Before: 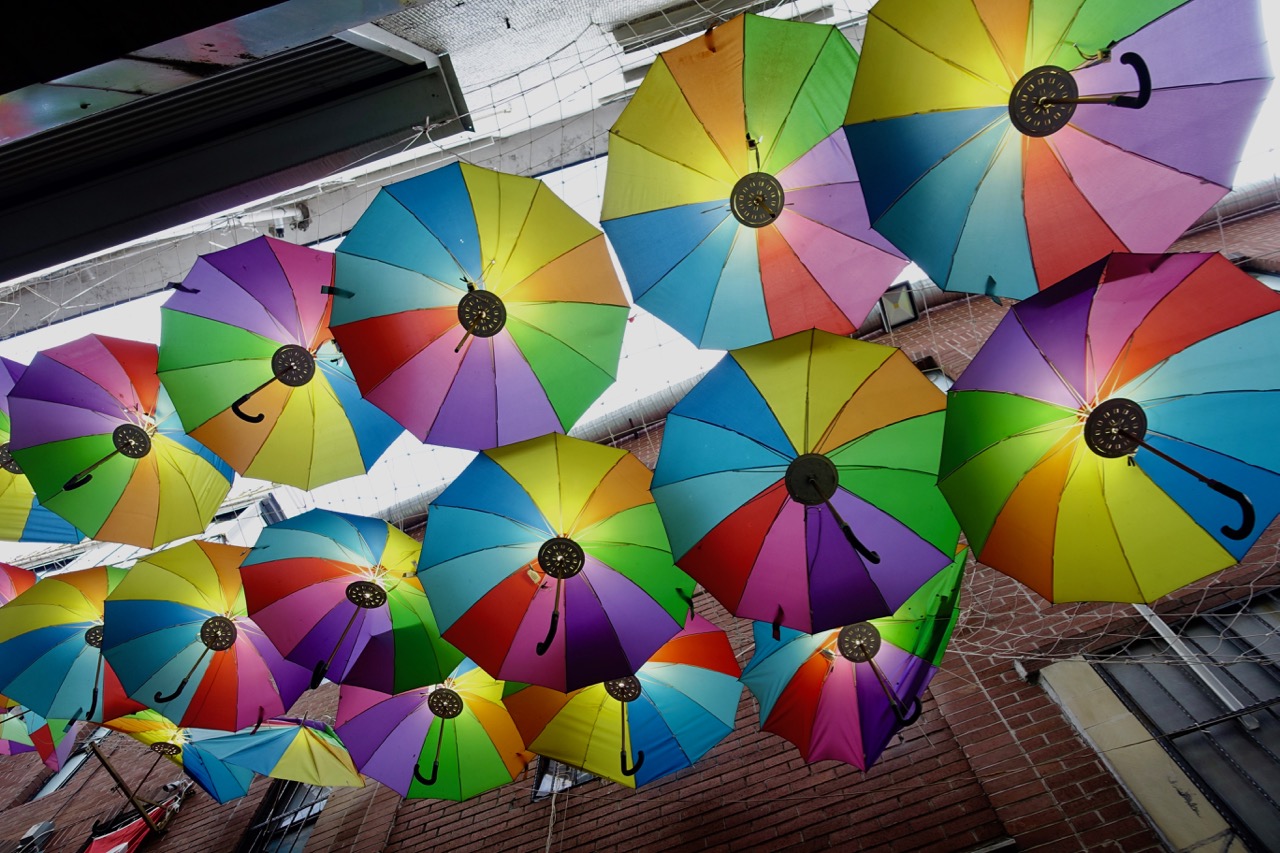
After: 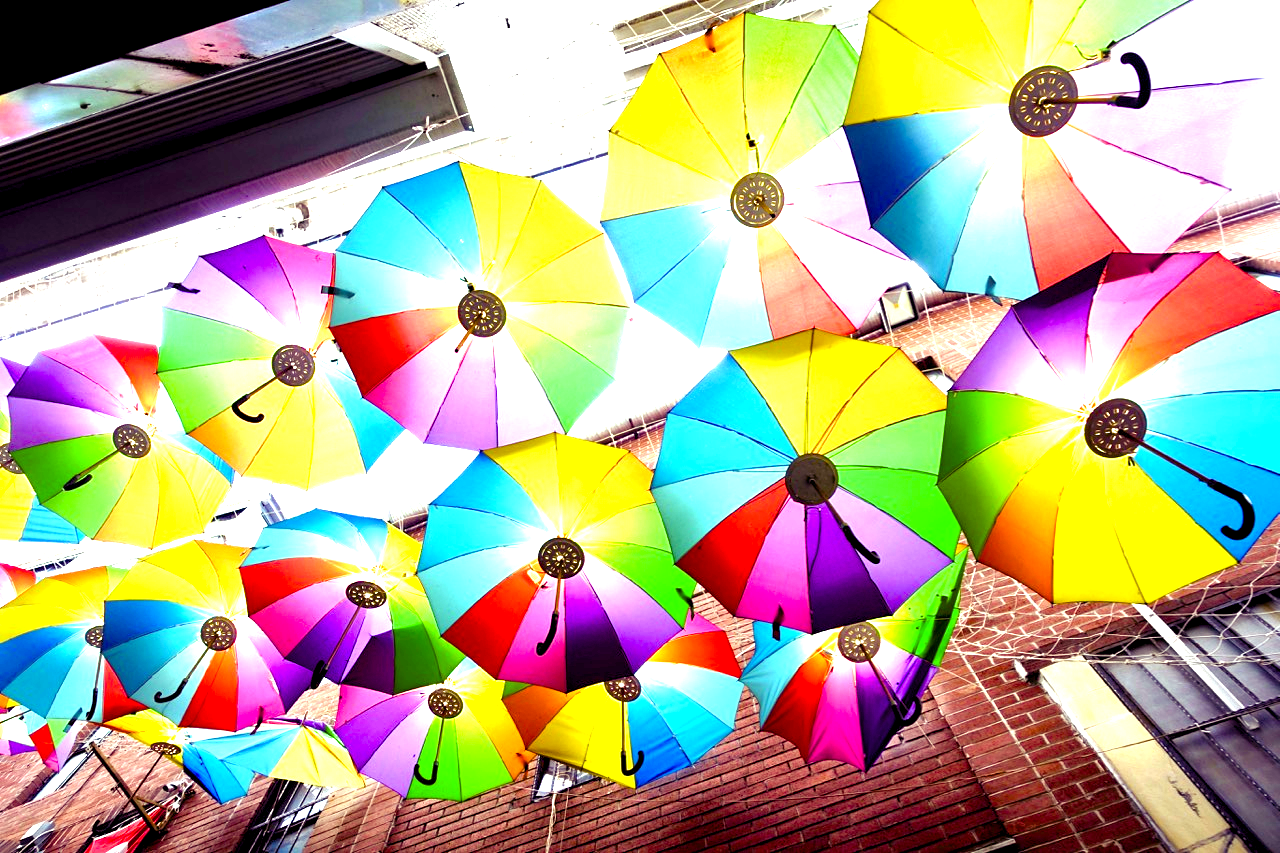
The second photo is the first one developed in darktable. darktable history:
color balance rgb: shadows lift › luminance -21.66%, shadows lift › chroma 8.98%, shadows lift › hue 283.37°, power › chroma 1.55%, power › hue 25.59°, highlights gain › luminance 6.08%, highlights gain › chroma 2.55%, highlights gain › hue 90°, global offset › luminance -0.87%, perceptual saturation grading › global saturation 27.49%, perceptual saturation grading › highlights -28.39%, perceptual saturation grading › mid-tones 15.22%, perceptual saturation grading › shadows 33.98%, perceptual brilliance grading › highlights 10%, perceptual brilliance grading › mid-tones 5%
tone equalizer: on, module defaults
exposure: black level correction 0, exposure 2.138 EV, compensate exposure bias true, compensate highlight preservation false
